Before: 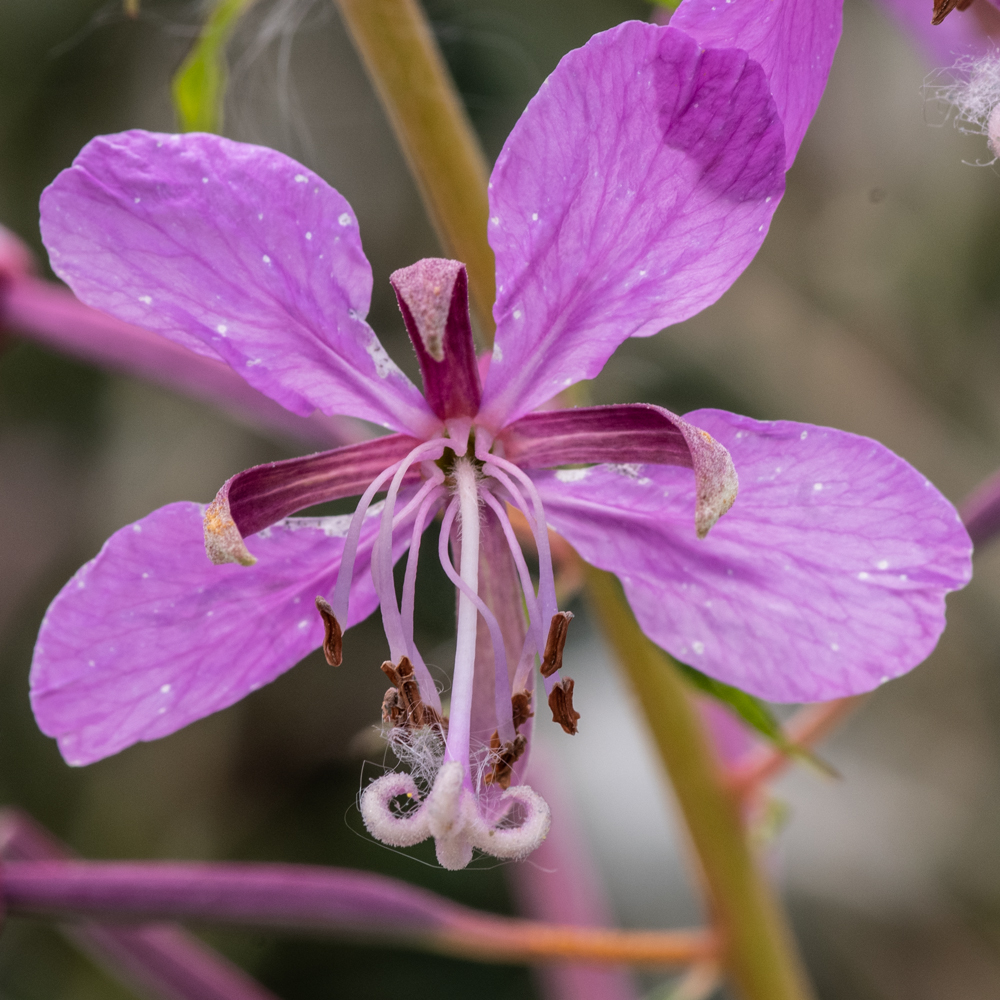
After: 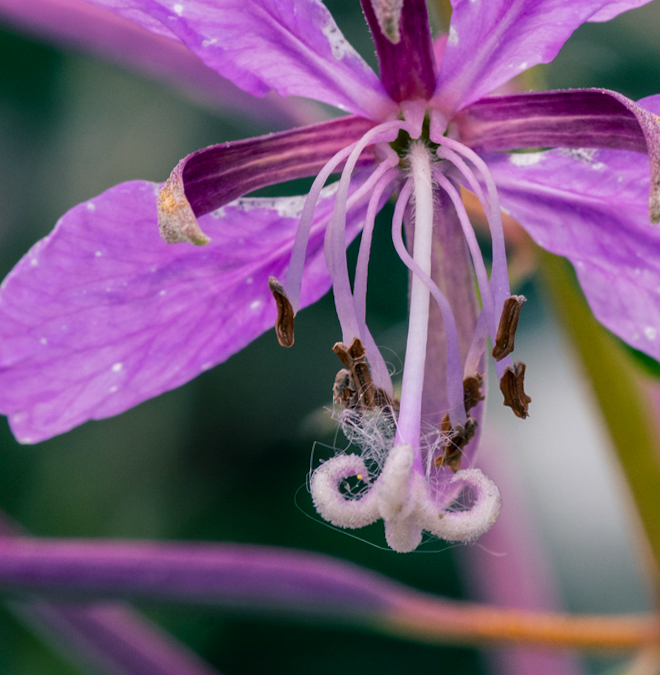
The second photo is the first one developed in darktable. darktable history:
color balance rgb: shadows lift › luminance -28.603%, shadows lift › chroma 10.238%, shadows lift › hue 232.64°, perceptual saturation grading › global saturation 20%, perceptual saturation grading › highlights -25.506%, perceptual saturation grading › shadows 24.993%
crop and rotate: angle -0.751°, left 4.045%, top 31.554%, right 29.07%
